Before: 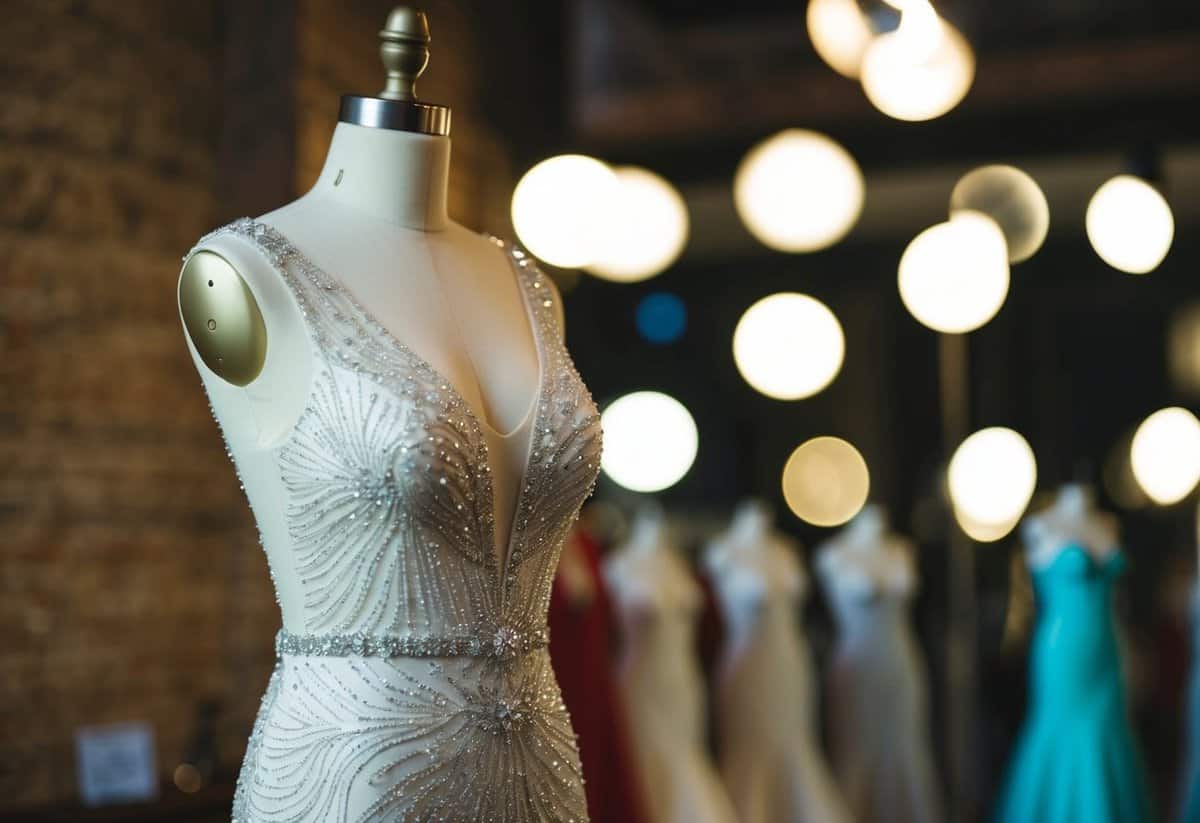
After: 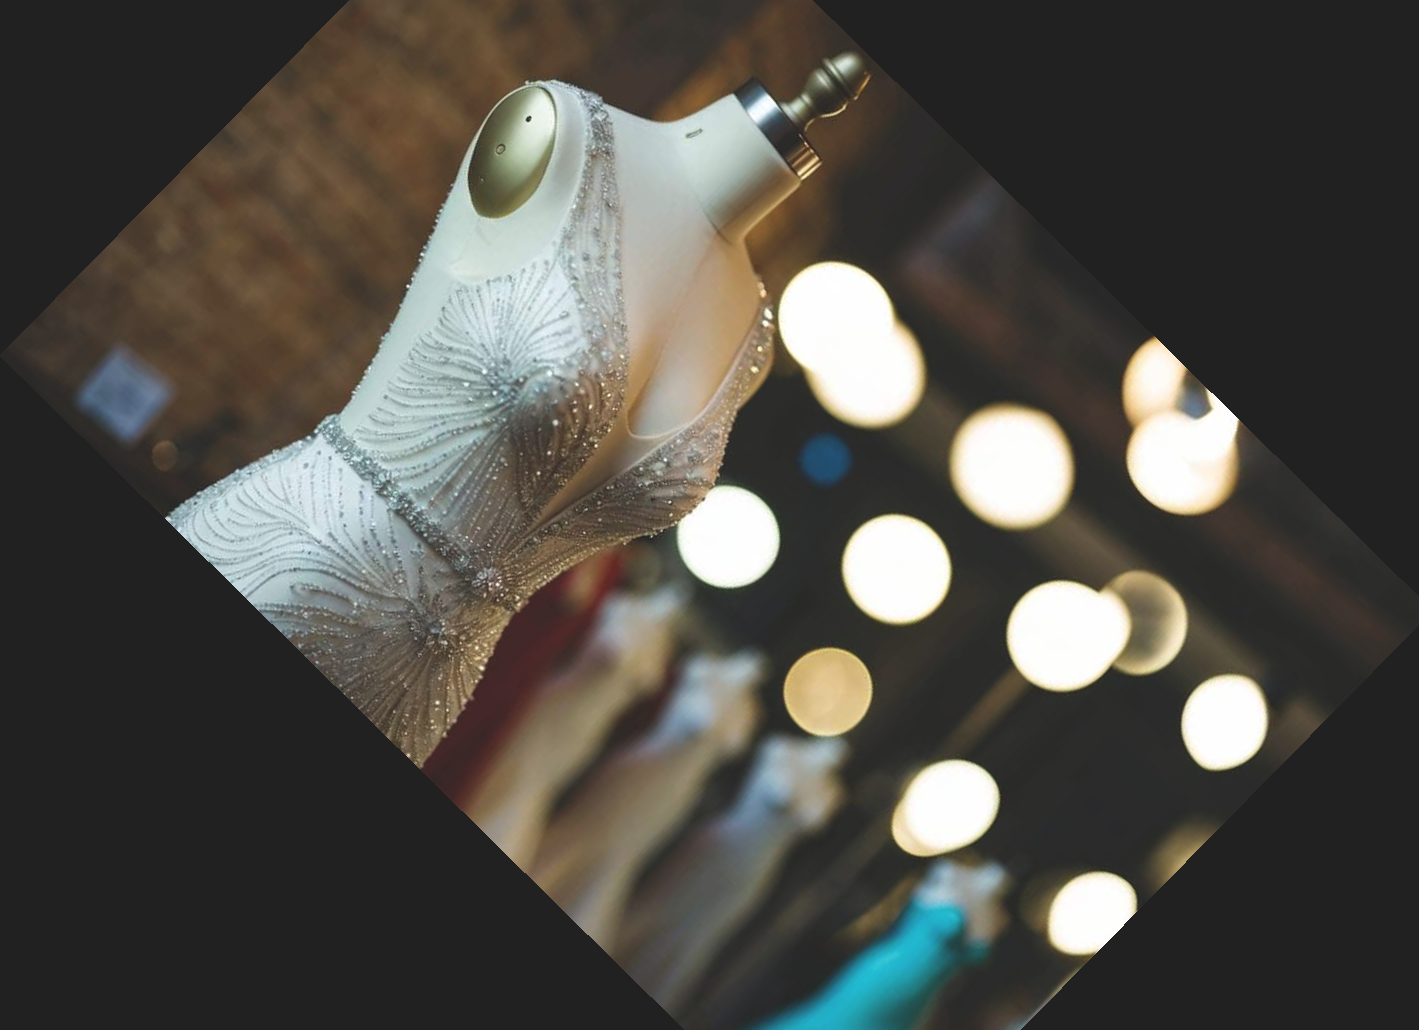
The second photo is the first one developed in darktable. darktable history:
crop and rotate: angle -44.54°, top 16.171%, right 0.925%, bottom 11.664%
exposure: black level correction -0.016, compensate exposure bias true, compensate highlight preservation false
